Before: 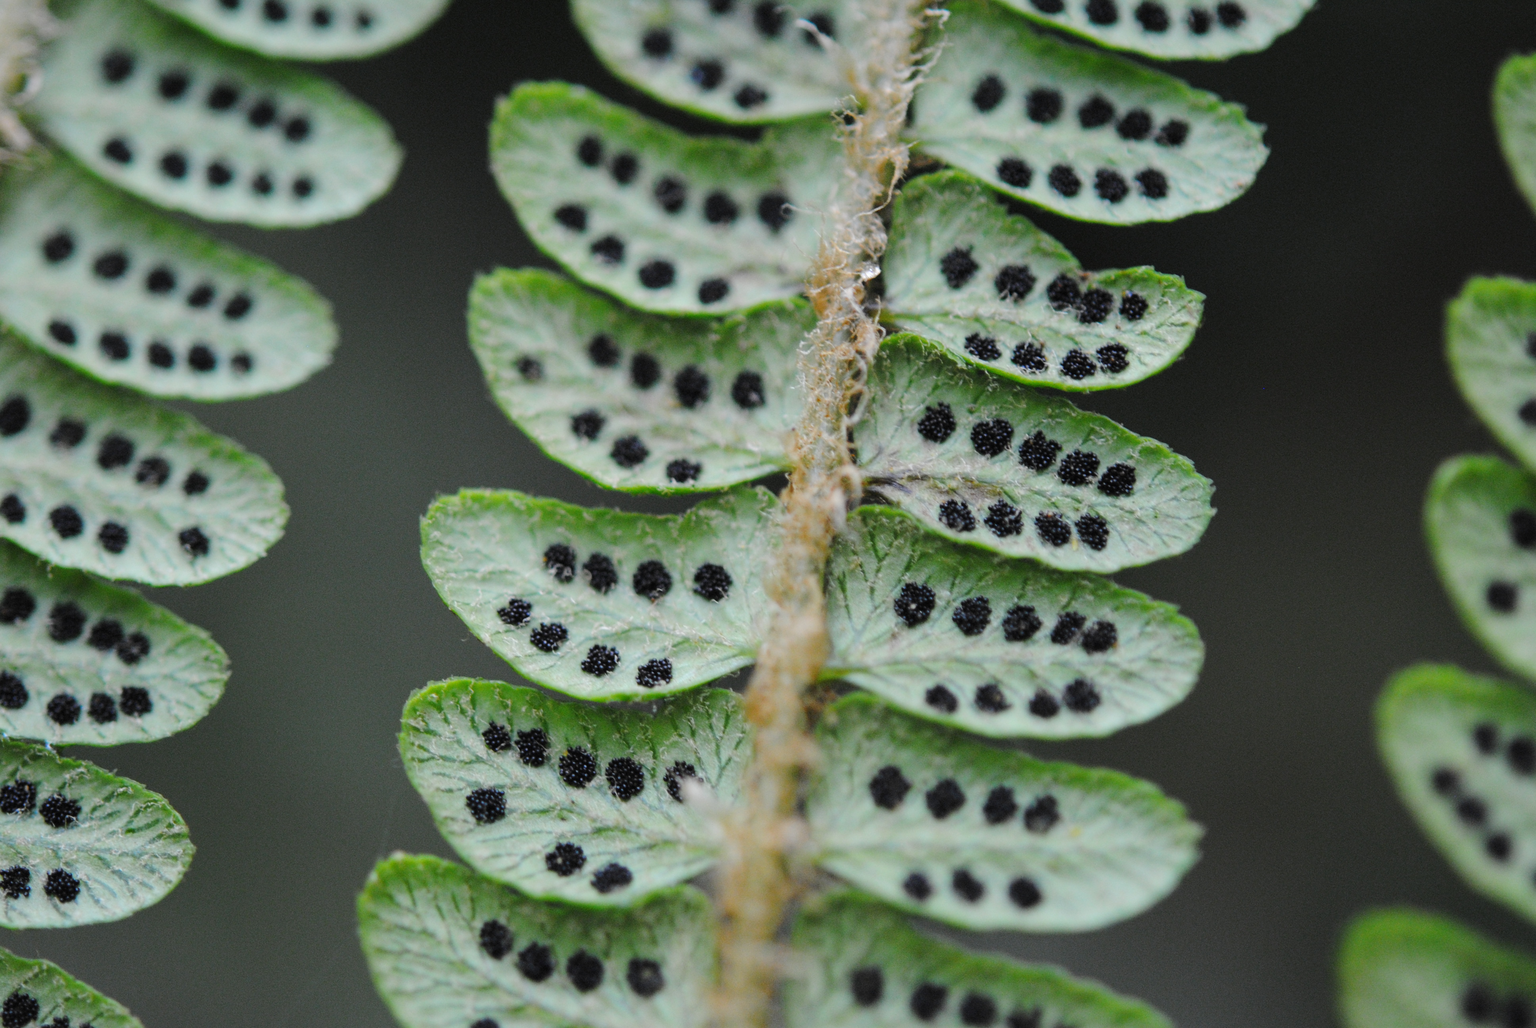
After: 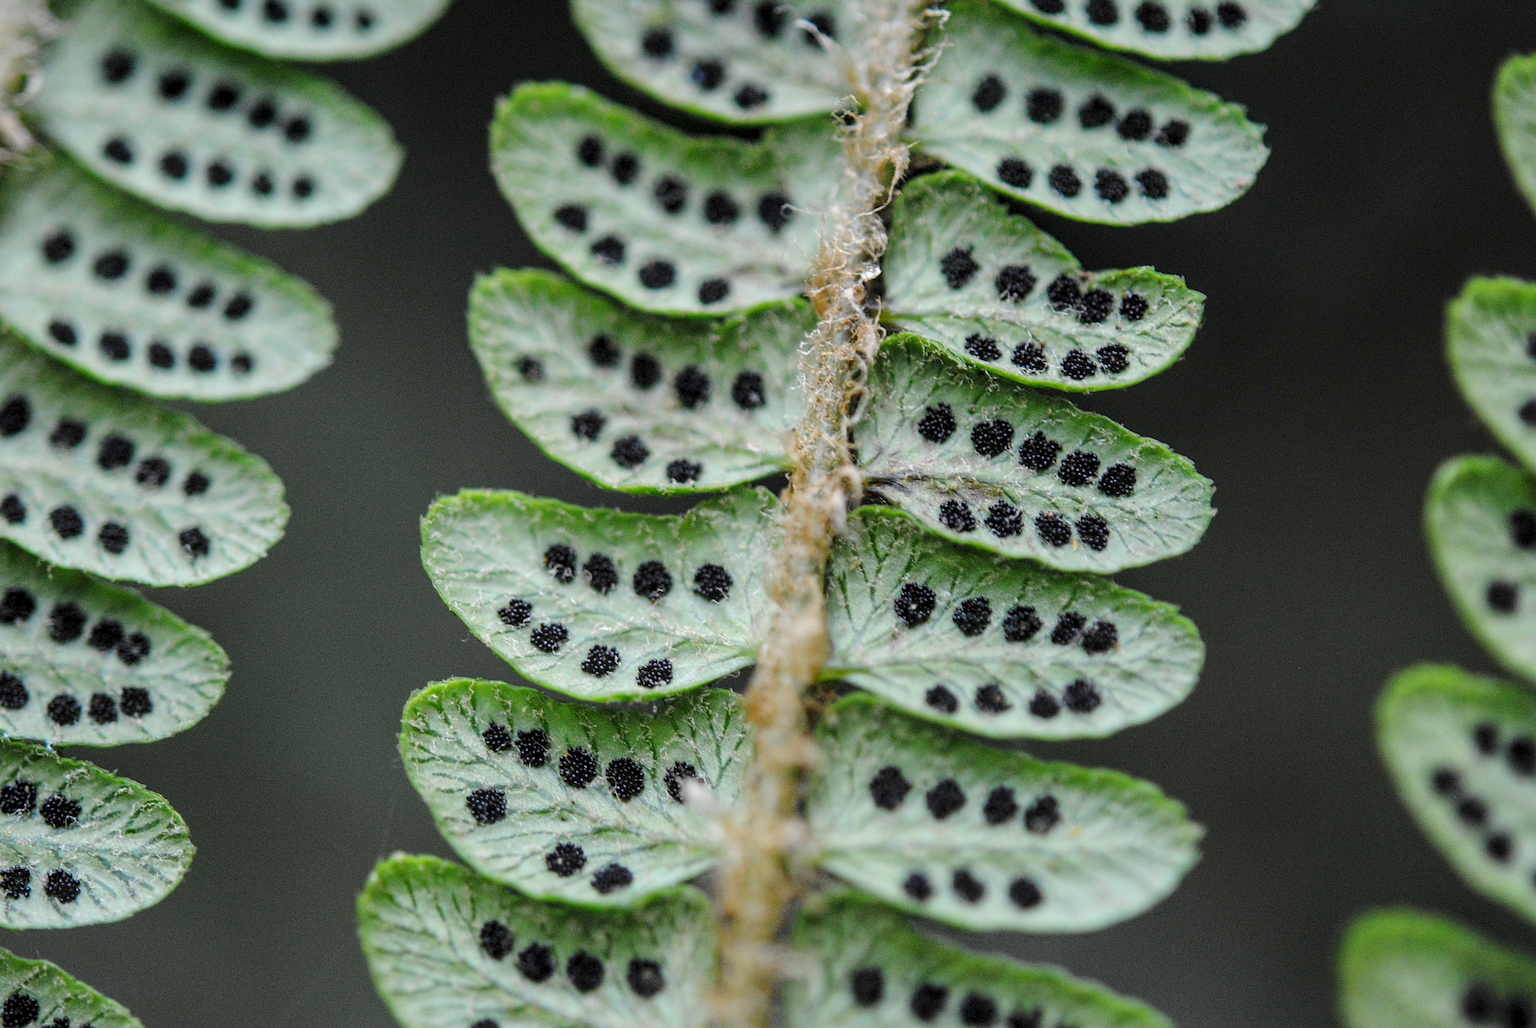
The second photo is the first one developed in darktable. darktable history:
sharpen: on, module defaults
local contrast: highlights 61%, detail 143%, midtone range 0.428
